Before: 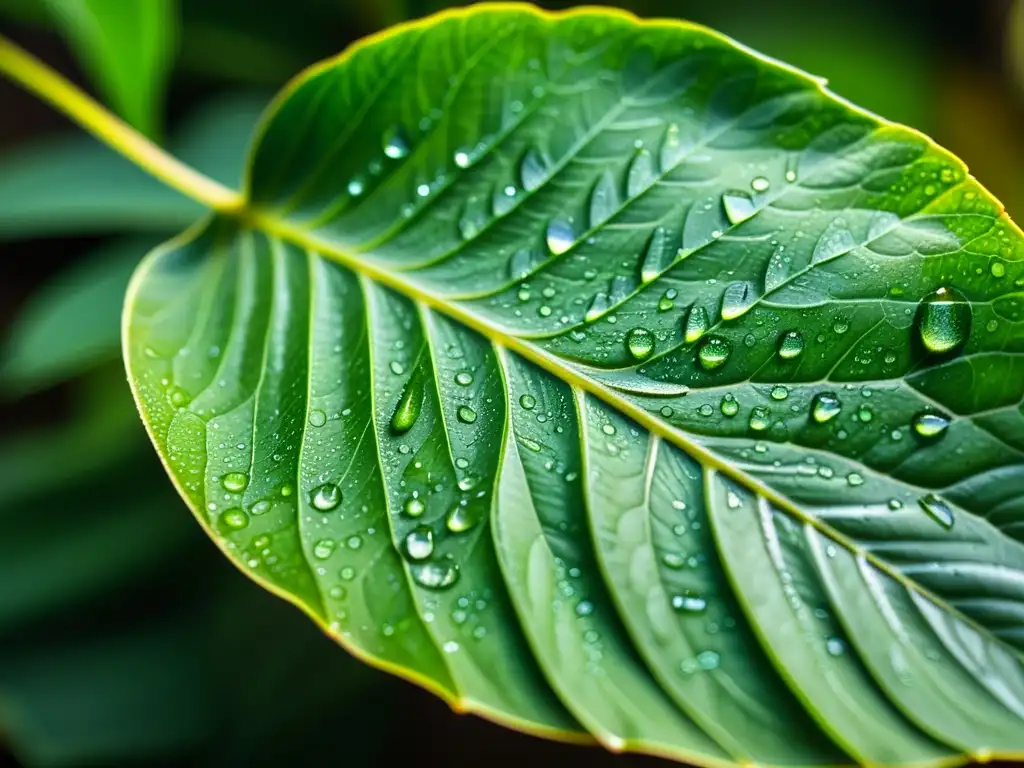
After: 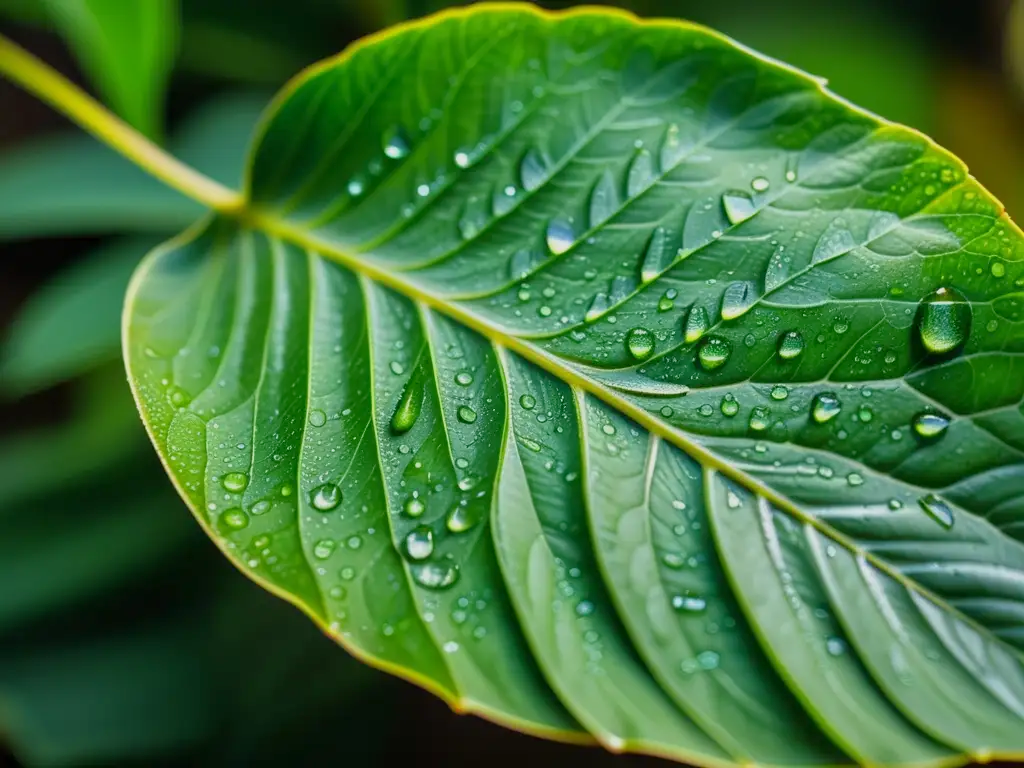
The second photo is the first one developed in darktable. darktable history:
tone equalizer: -8 EV 0.226 EV, -7 EV 0.387 EV, -6 EV 0.378 EV, -5 EV 0.272 EV, -3 EV -0.243 EV, -2 EV -0.395 EV, -1 EV -0.392 EV, +0 EV -0.263 EV, edges refinement/feathering 500, mask exposure compensation -1.57 EV, preserve details no
